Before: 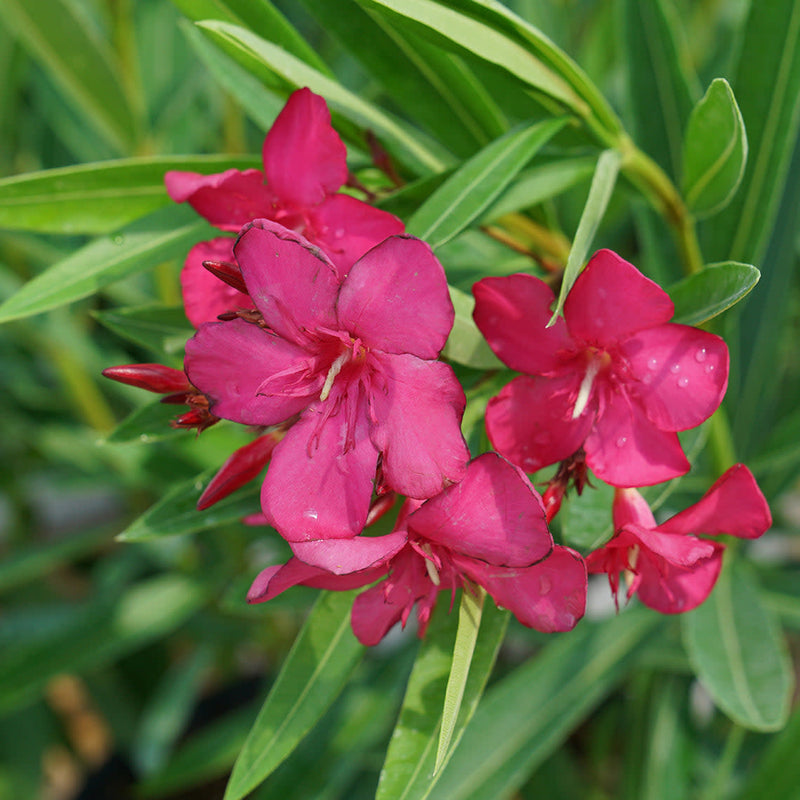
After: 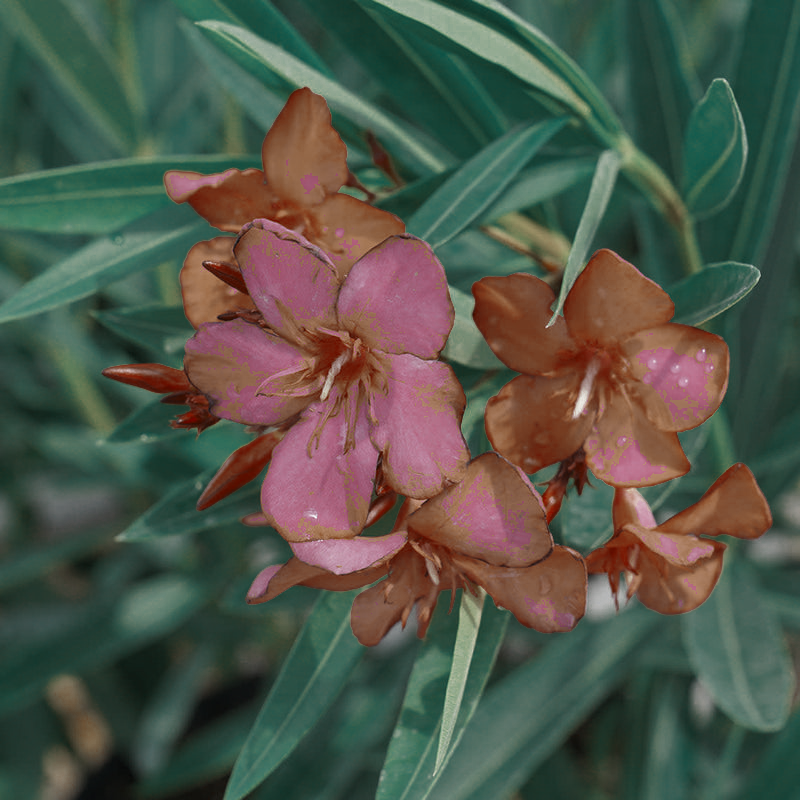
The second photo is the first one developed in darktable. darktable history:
color zones: curves: ch0 [(0, 0.5) (0.125, 0.4) (0.25, 0.5) (0.375, 0.4) (0.5, 0.4) (0.625, 0.35) (0.75, 0.35) (0.875, 0.5)]; ch1 [(0, 0.35) (0.125, 0.45) (0.25, 0.35) (0.375, 0.35) (0.5, 0.35) (0.625, 0.35) (0.75, 0.45) (0.875, 0.35)]; ch2 [(0, 0.6) (0.125, 0.5) (0.25, 0.5) (0.375, 0.6) (0.5, 0.6) (0.625, 0.5) (0.75, 0.5) (0.875, 0.5)], mix 100.21%
